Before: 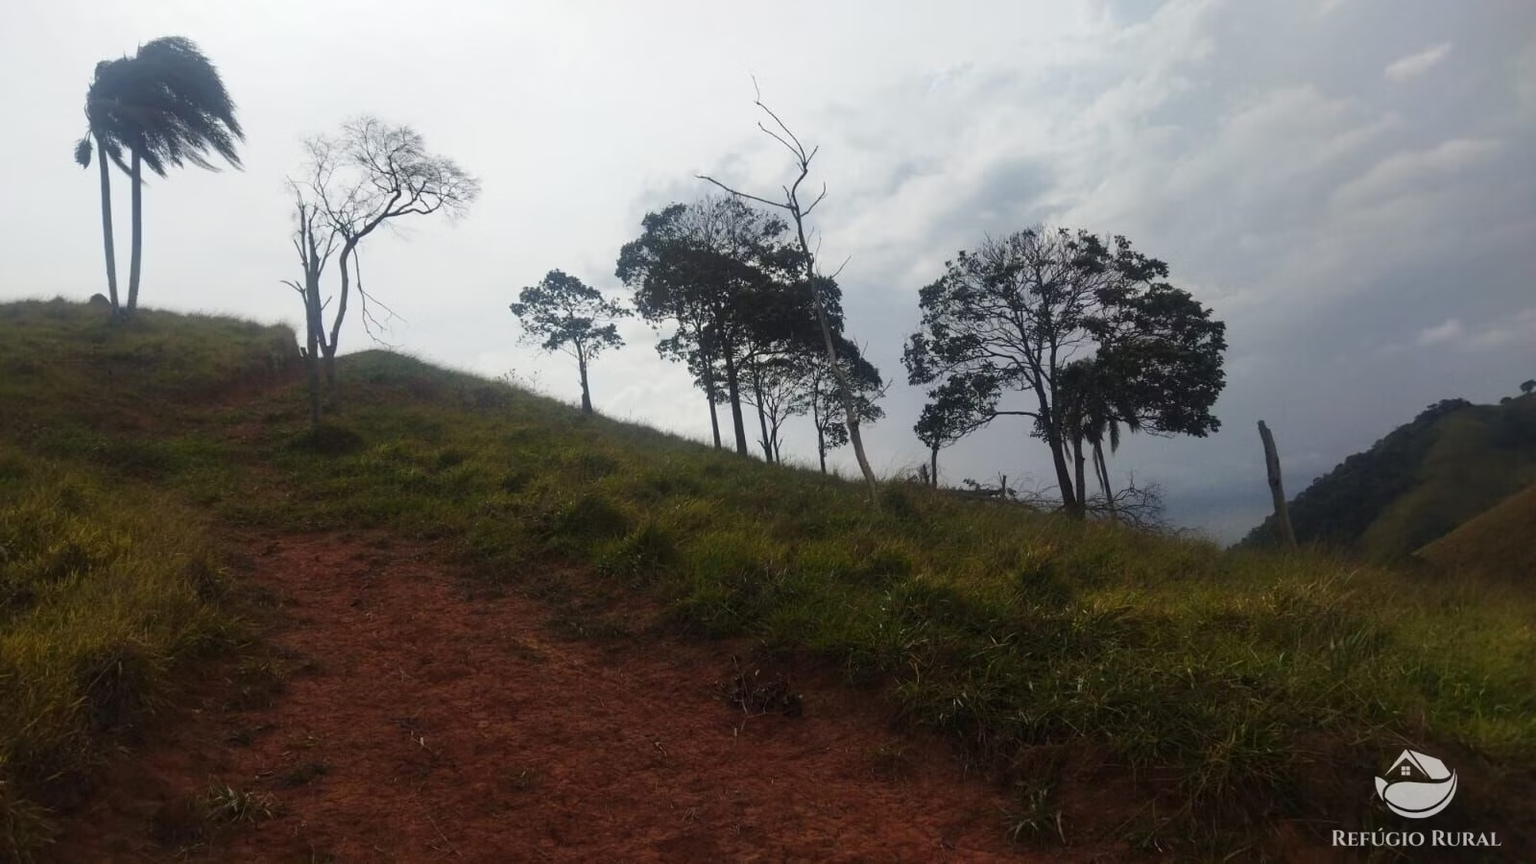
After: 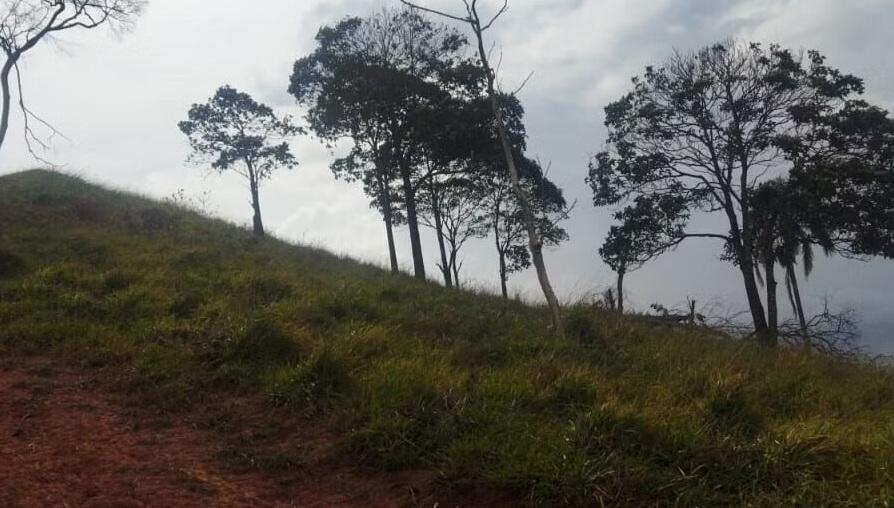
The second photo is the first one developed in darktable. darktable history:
crop and rotate: left 22.106%, top 21.708%, right 21.997%, bottom 21.823%
local contrast: highlights 107%, shadows 98%, detail 119%, midtone range 0.2
